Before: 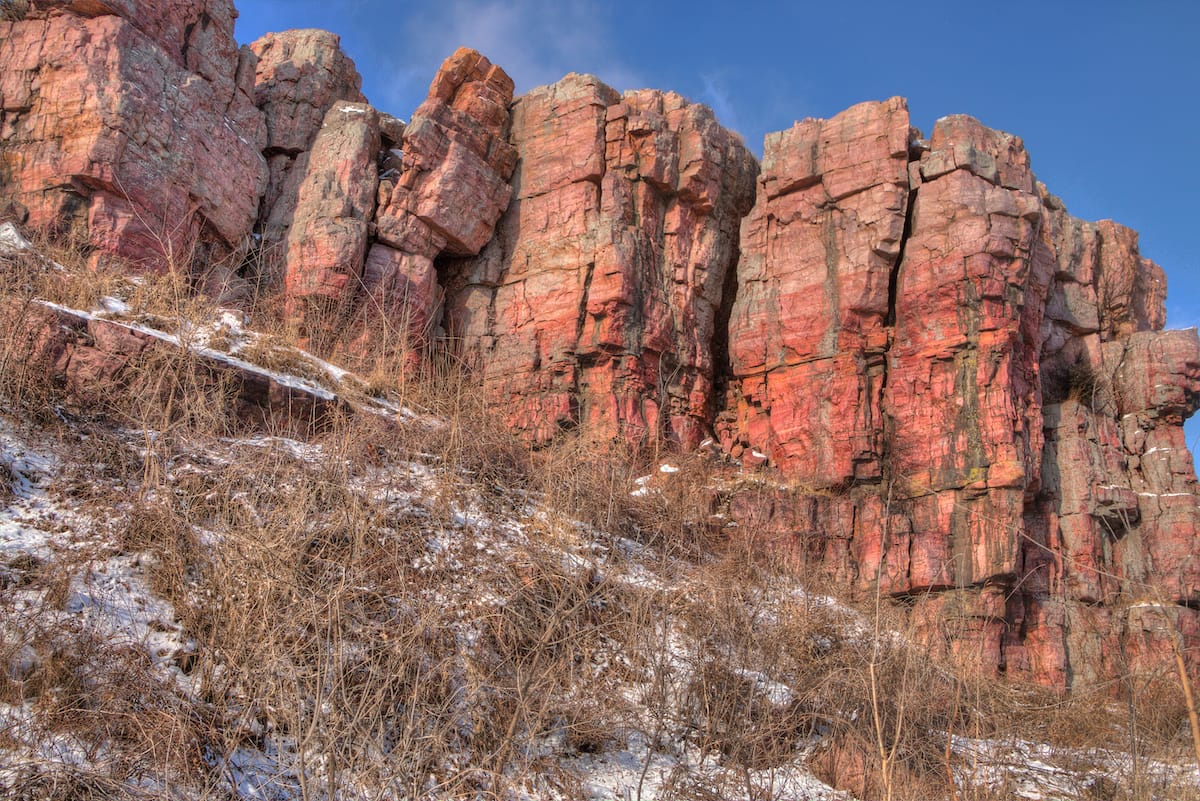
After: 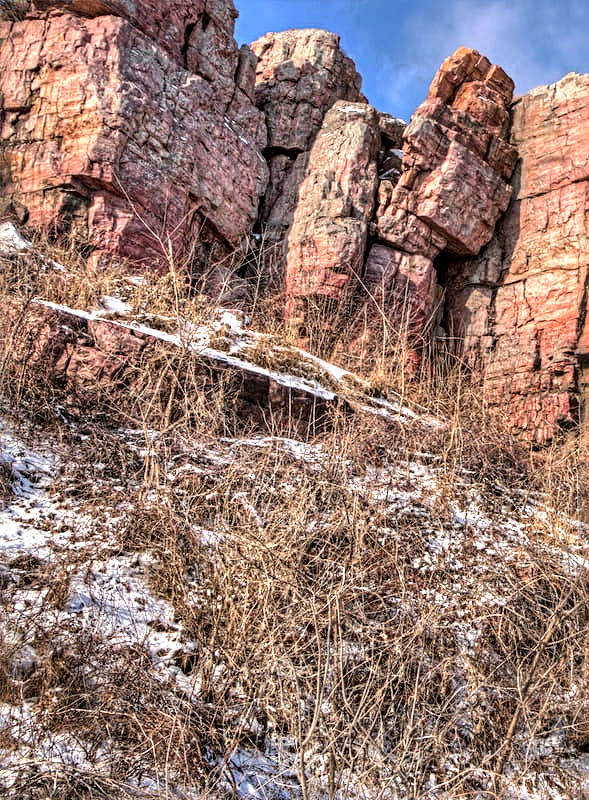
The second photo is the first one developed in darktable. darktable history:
local contrast: on, module defaults
crop and rotate: left 0%, top 0%, right 50.845%
tone equalizer: -8 EV -0.75 EV, -7 EV -0.7 EV, -6 EV -0.6 EV, -5 EV -0.4 EV, -3 EV 0.4 EV, -2 EV 0.6 EV, -1 EV 0.7 EV, +0 EV 0.75 EV, edges refinement/feathering 500, mask exposure compensation -1.57 EV, preserve details no
sharpen: radius 4
